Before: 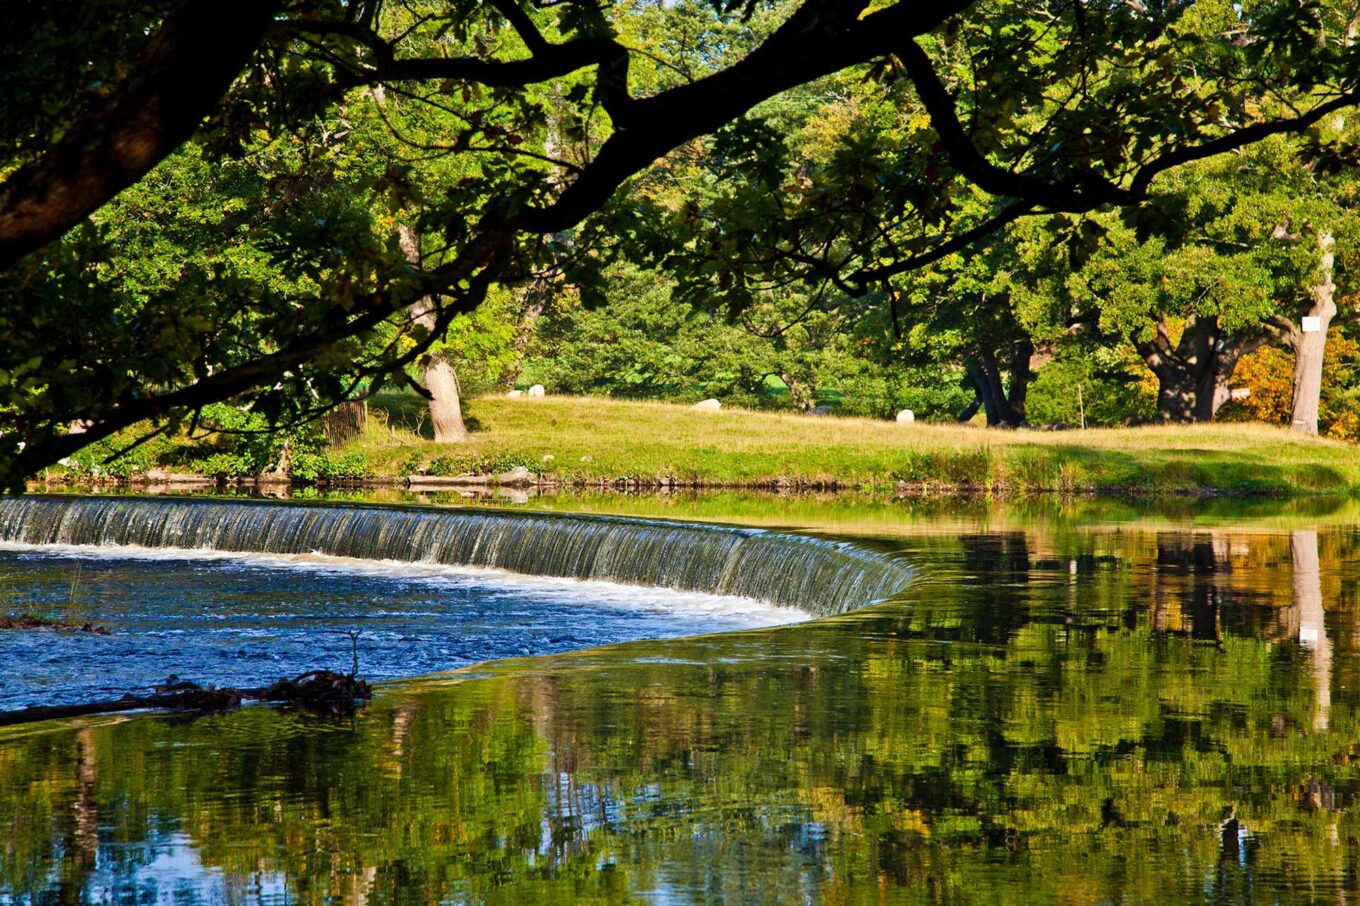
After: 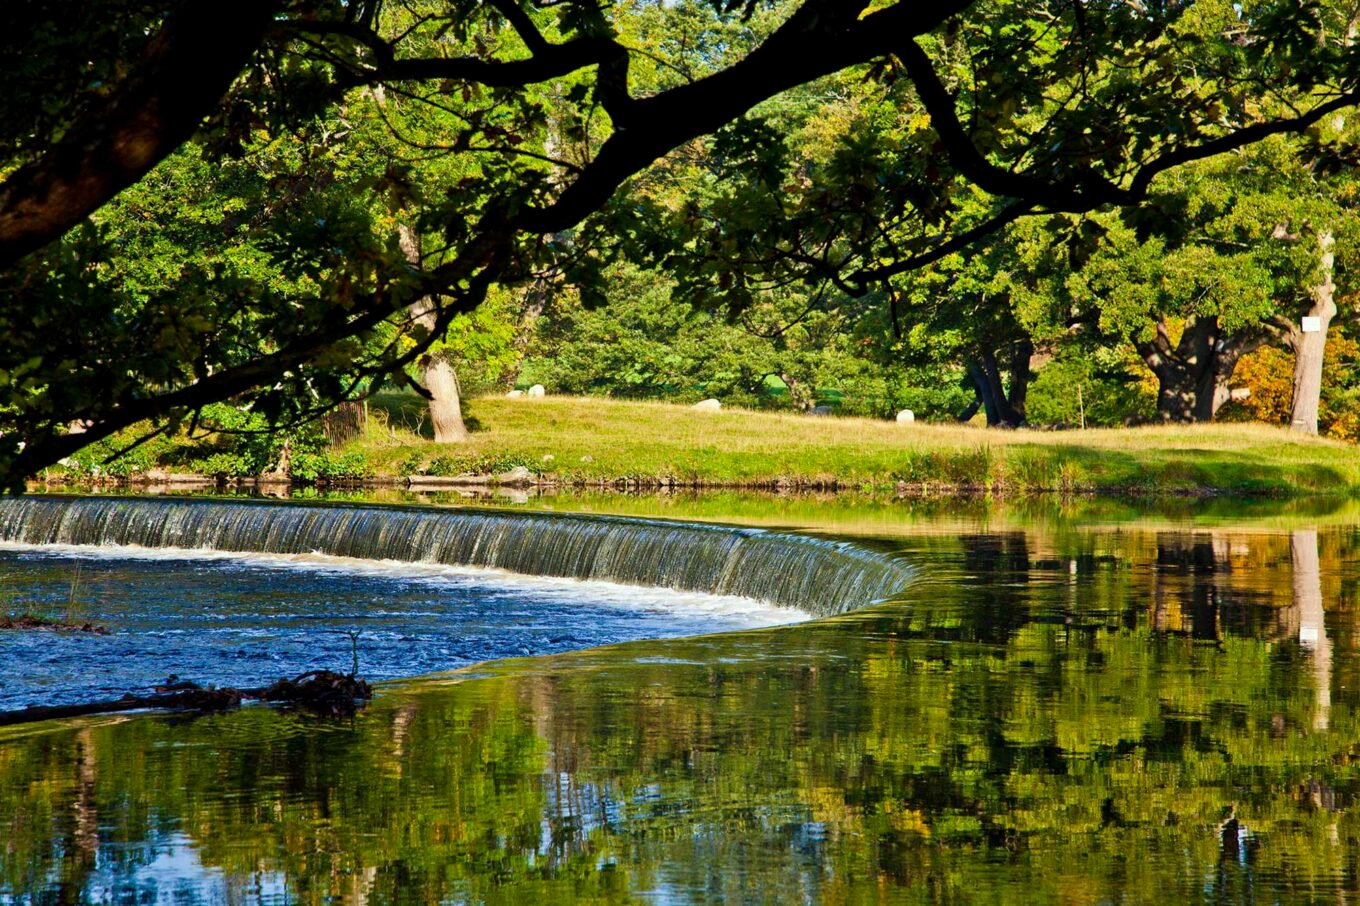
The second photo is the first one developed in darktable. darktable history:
color correction: highlights a* -2.65, highlights b* 2.48
exposure: black level correction 0.001, compensate highlight preservation false
